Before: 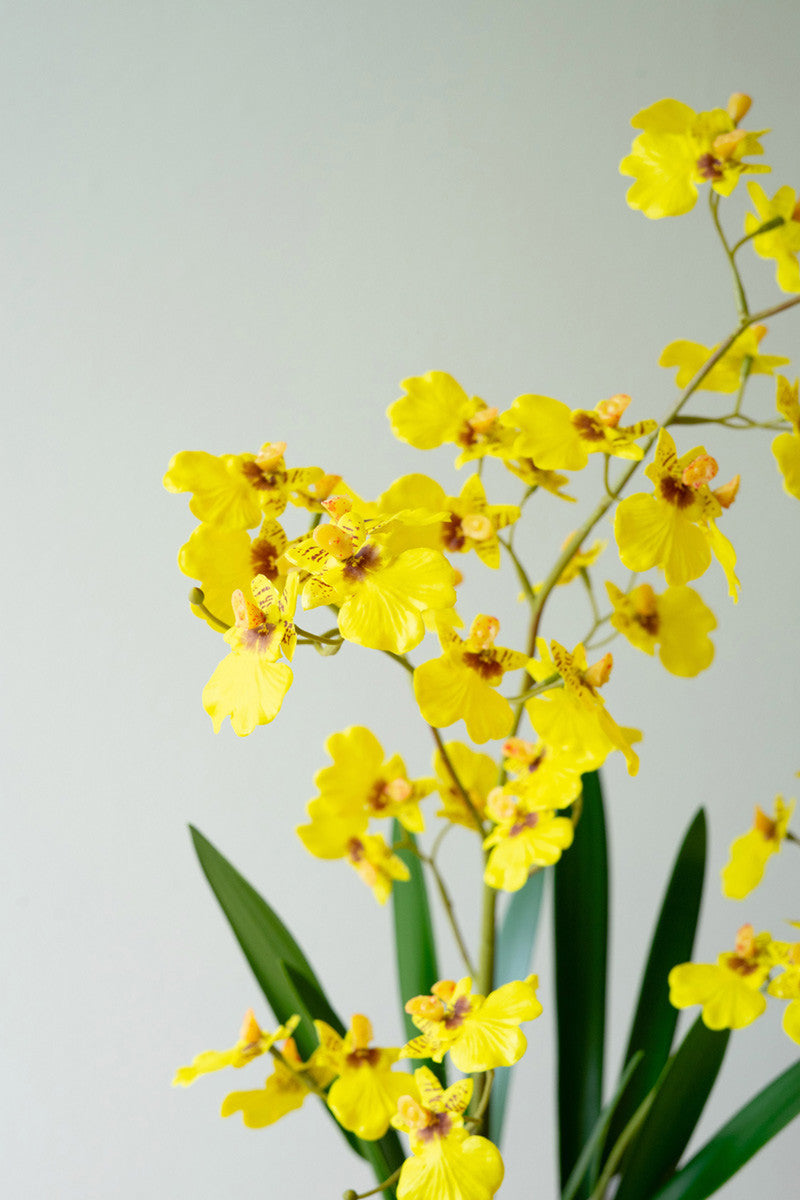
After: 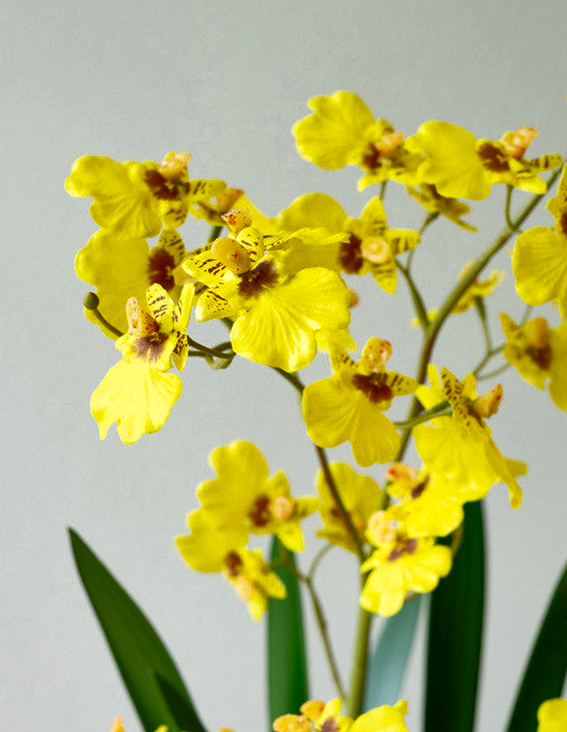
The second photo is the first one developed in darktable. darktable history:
shadows and highlights: low approximation 0.01, soften with gaussian
crop and rotate: angle -3.68°, left 9.924%, top 21.059%, right 12.441%, bottom 12.124%
local contrast: mode bilateral grid, contrast 21, coarseness 99, detail 150%, midtone range 0.2
